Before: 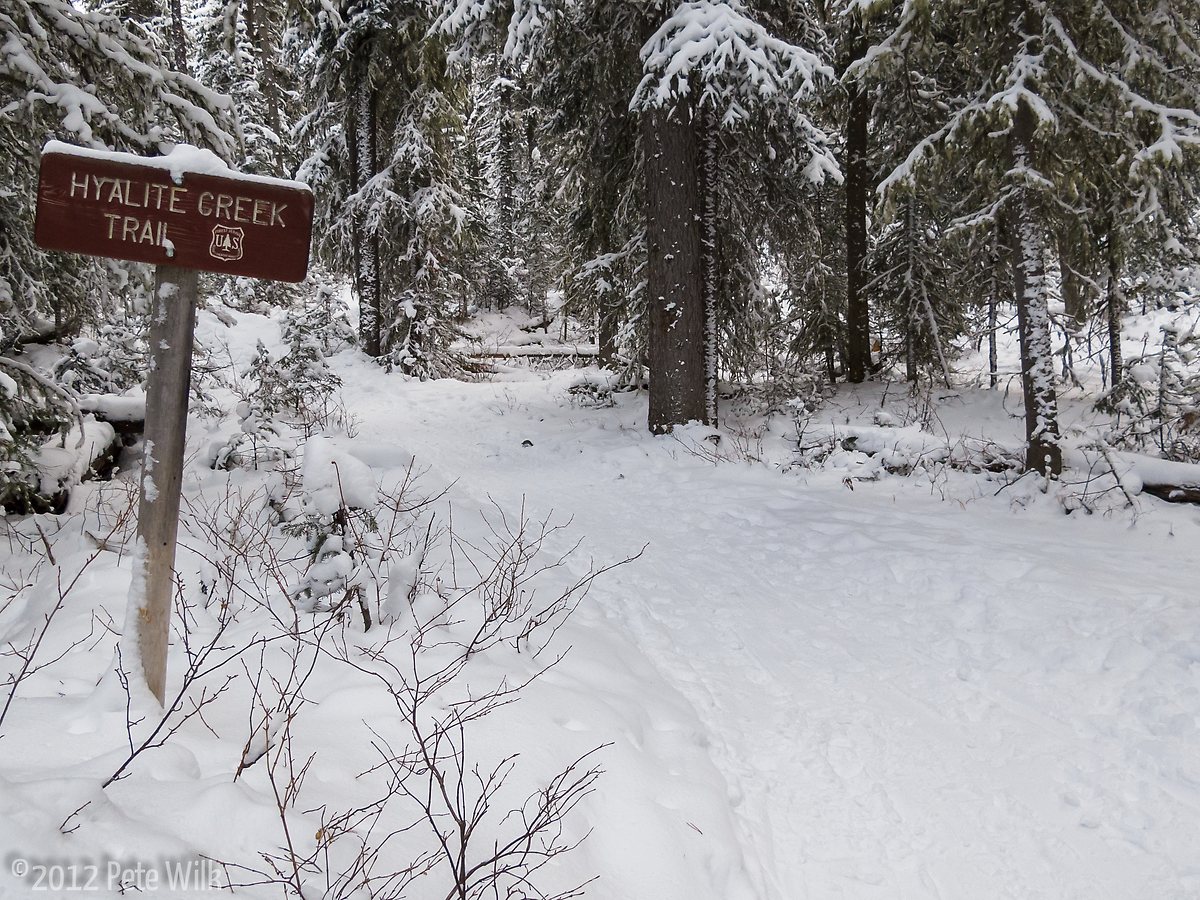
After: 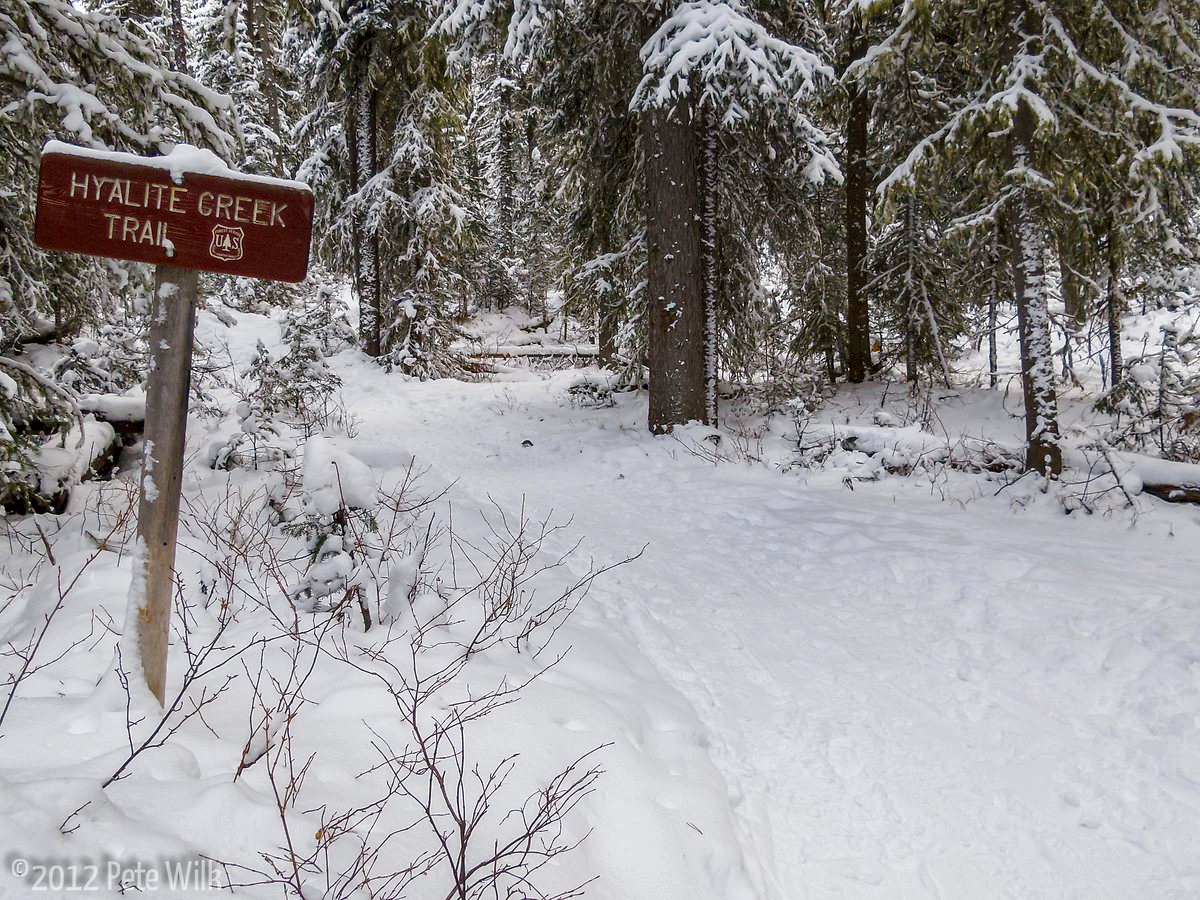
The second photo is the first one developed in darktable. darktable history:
color balance rgb: perceptual saturation grading › global saturation 35%, perceptual saturation grading › highlights -30%, perceptual saturation grading › shadows 35%, perceptual brilliance grading › global brilliance 3%, perceptual brilliance grading › highlights -3%, perceptual brilliance grading › shadows 3%
local contrast: on, module defaults
